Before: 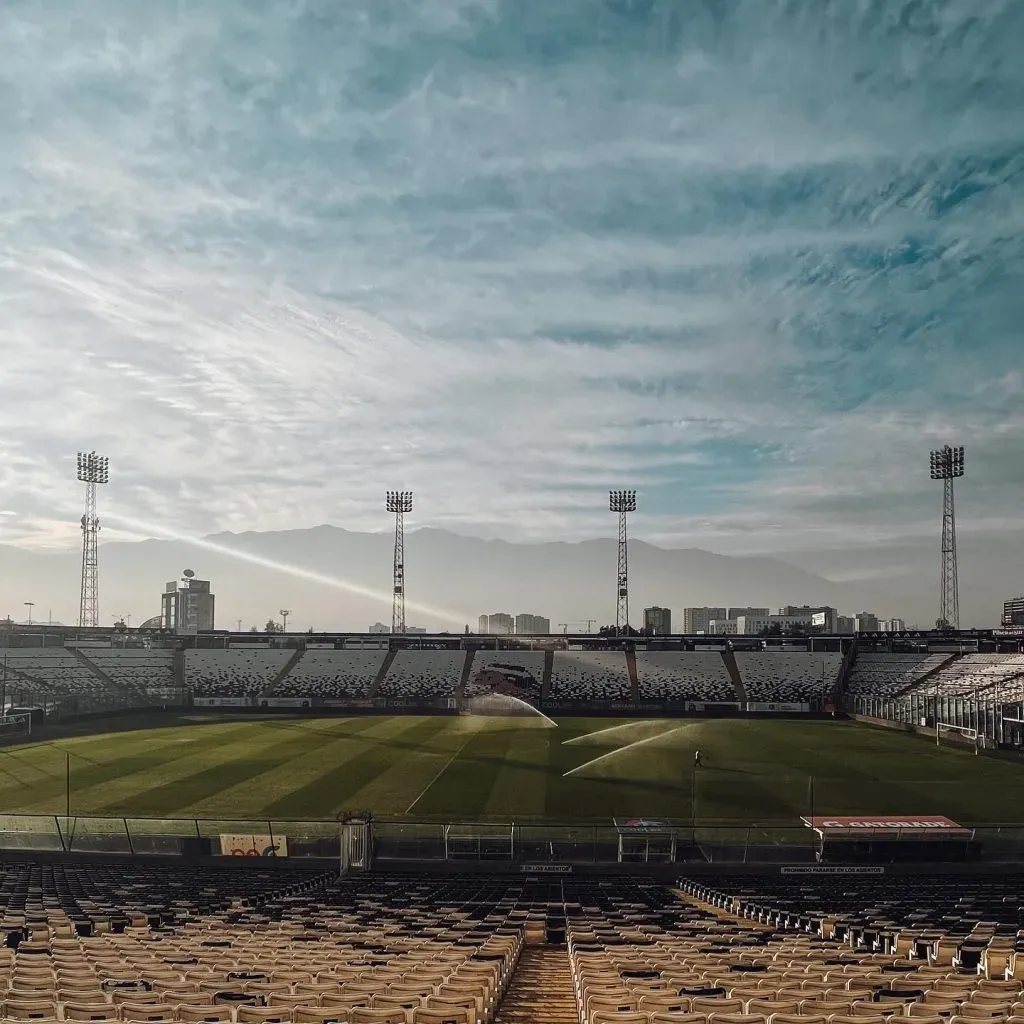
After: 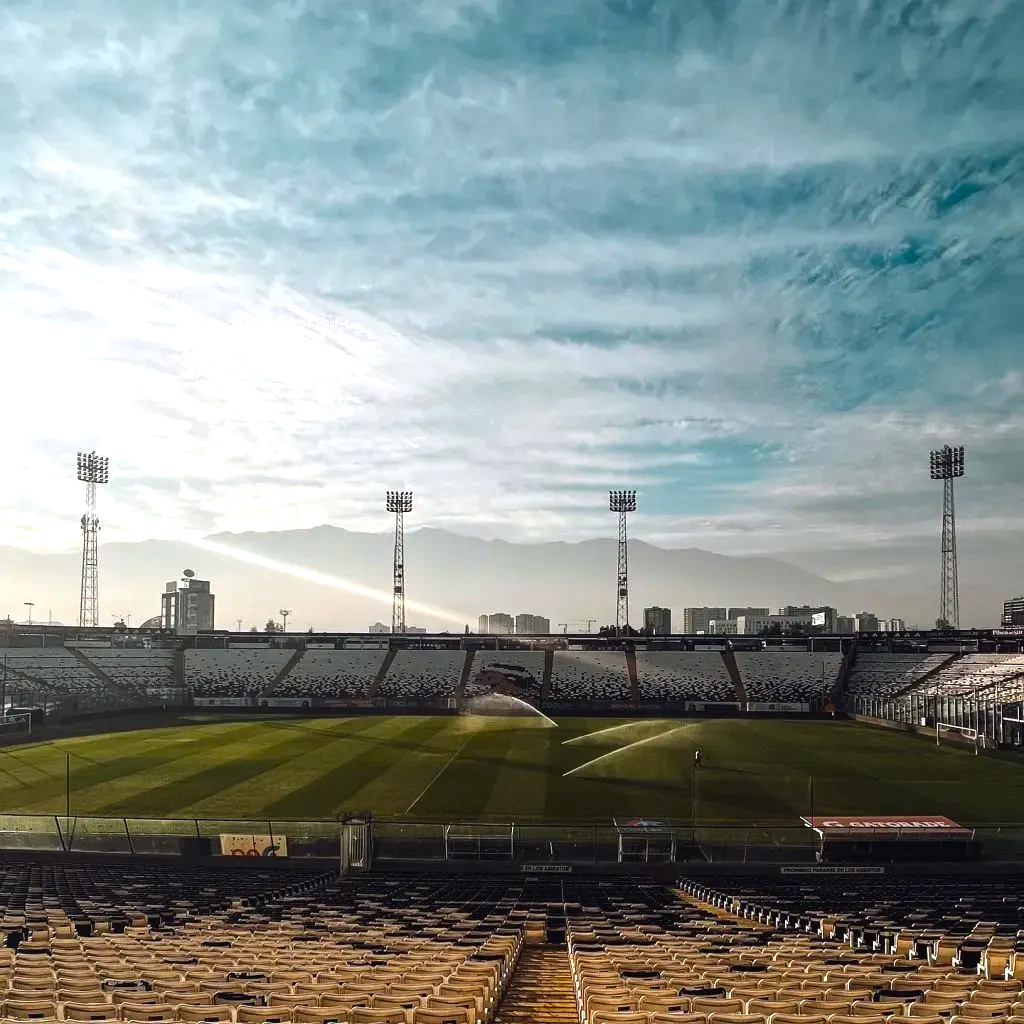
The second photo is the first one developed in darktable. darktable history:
color balance rgb: perceptual saturation grading › global saturation 30.343%, perceptual brilliance grading › global brilliance -5.029%, perceptual brilliance grading › highlights 24.566%, perceptual brilliance grading › mid-tones 7.304%, perceptual brilliance grading › shadows -5.068%
